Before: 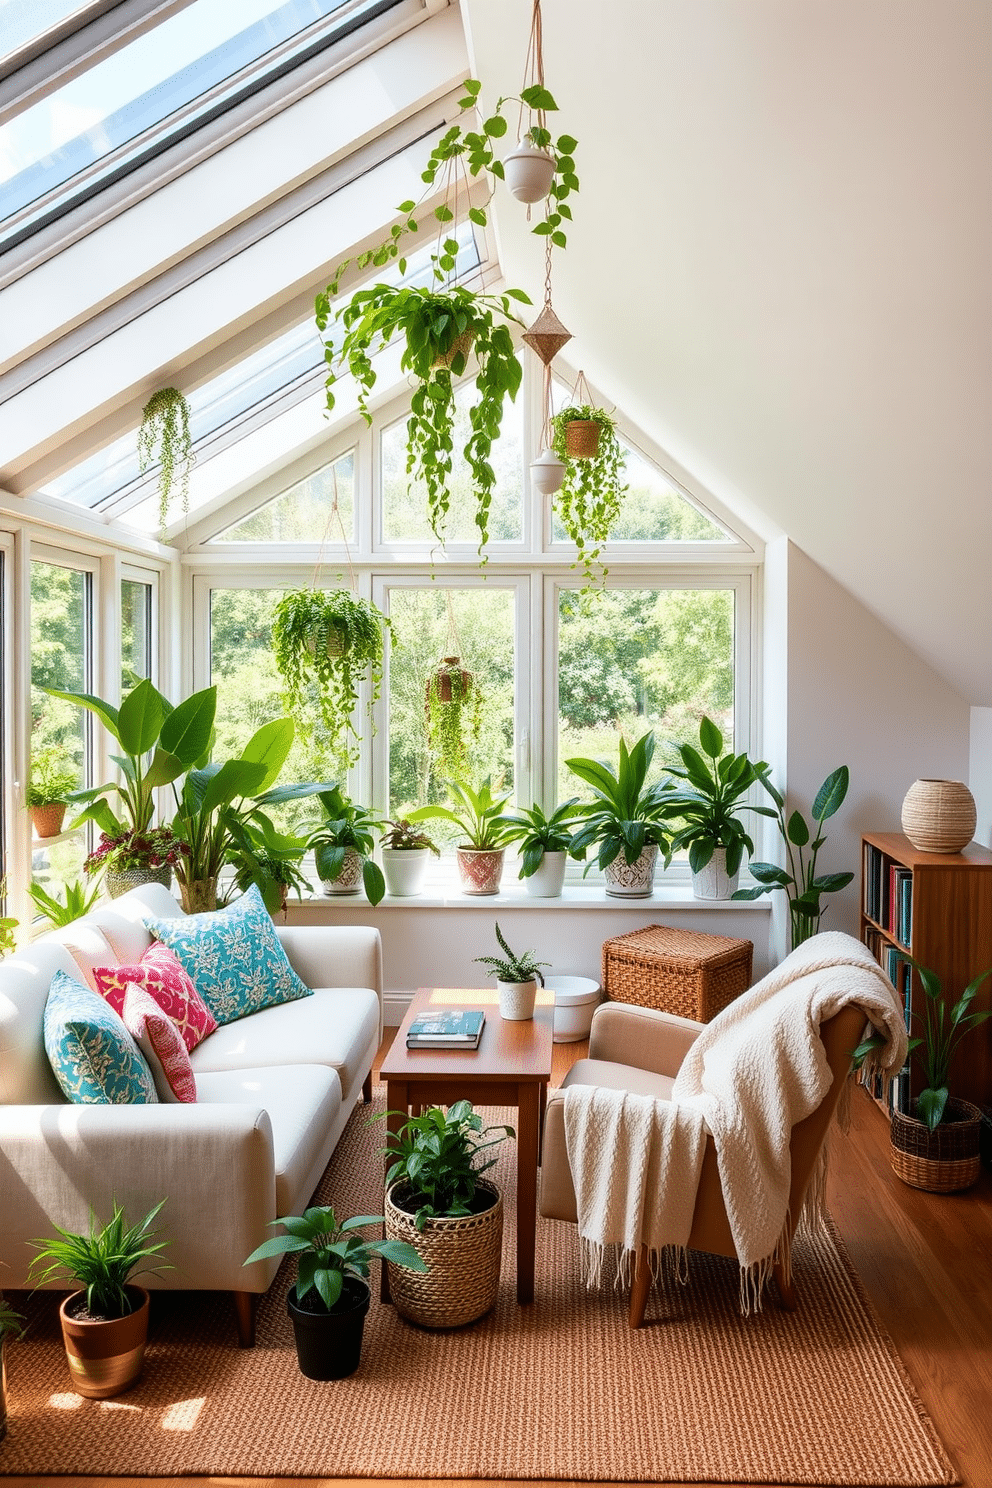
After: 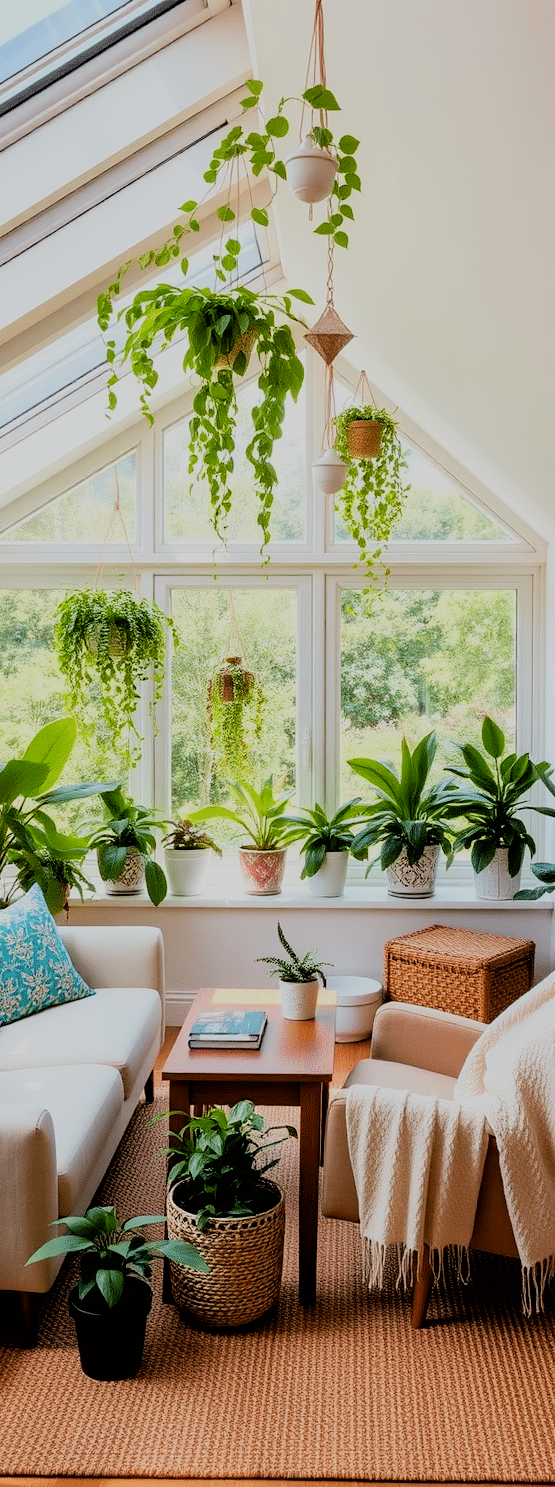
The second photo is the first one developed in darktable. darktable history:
color balance rgb: shadows lift › hue 87.19°, power › chroma 0.297%, power › hue 24.01°, perceptual saturation grading › global saturation 1.558%, perceptual saturation grading › highlights -2.17%, perceptual saturation grading › mid-tones 3.93%, perceptual saturation grading › shadows 7.582%, contrast -9.65%
filmic rgb: black relative exposure -4.39 EV, white relative exposure 5.01 EV, hardness 2.22, latitude 39.17%, contrast 1.149, highlights saturation mix 10.42%, shadows ↔ highlights balance 0.774%, color science v6 (2022)
crop: left 22.028%, right 22.021%, bottom 0.012%
